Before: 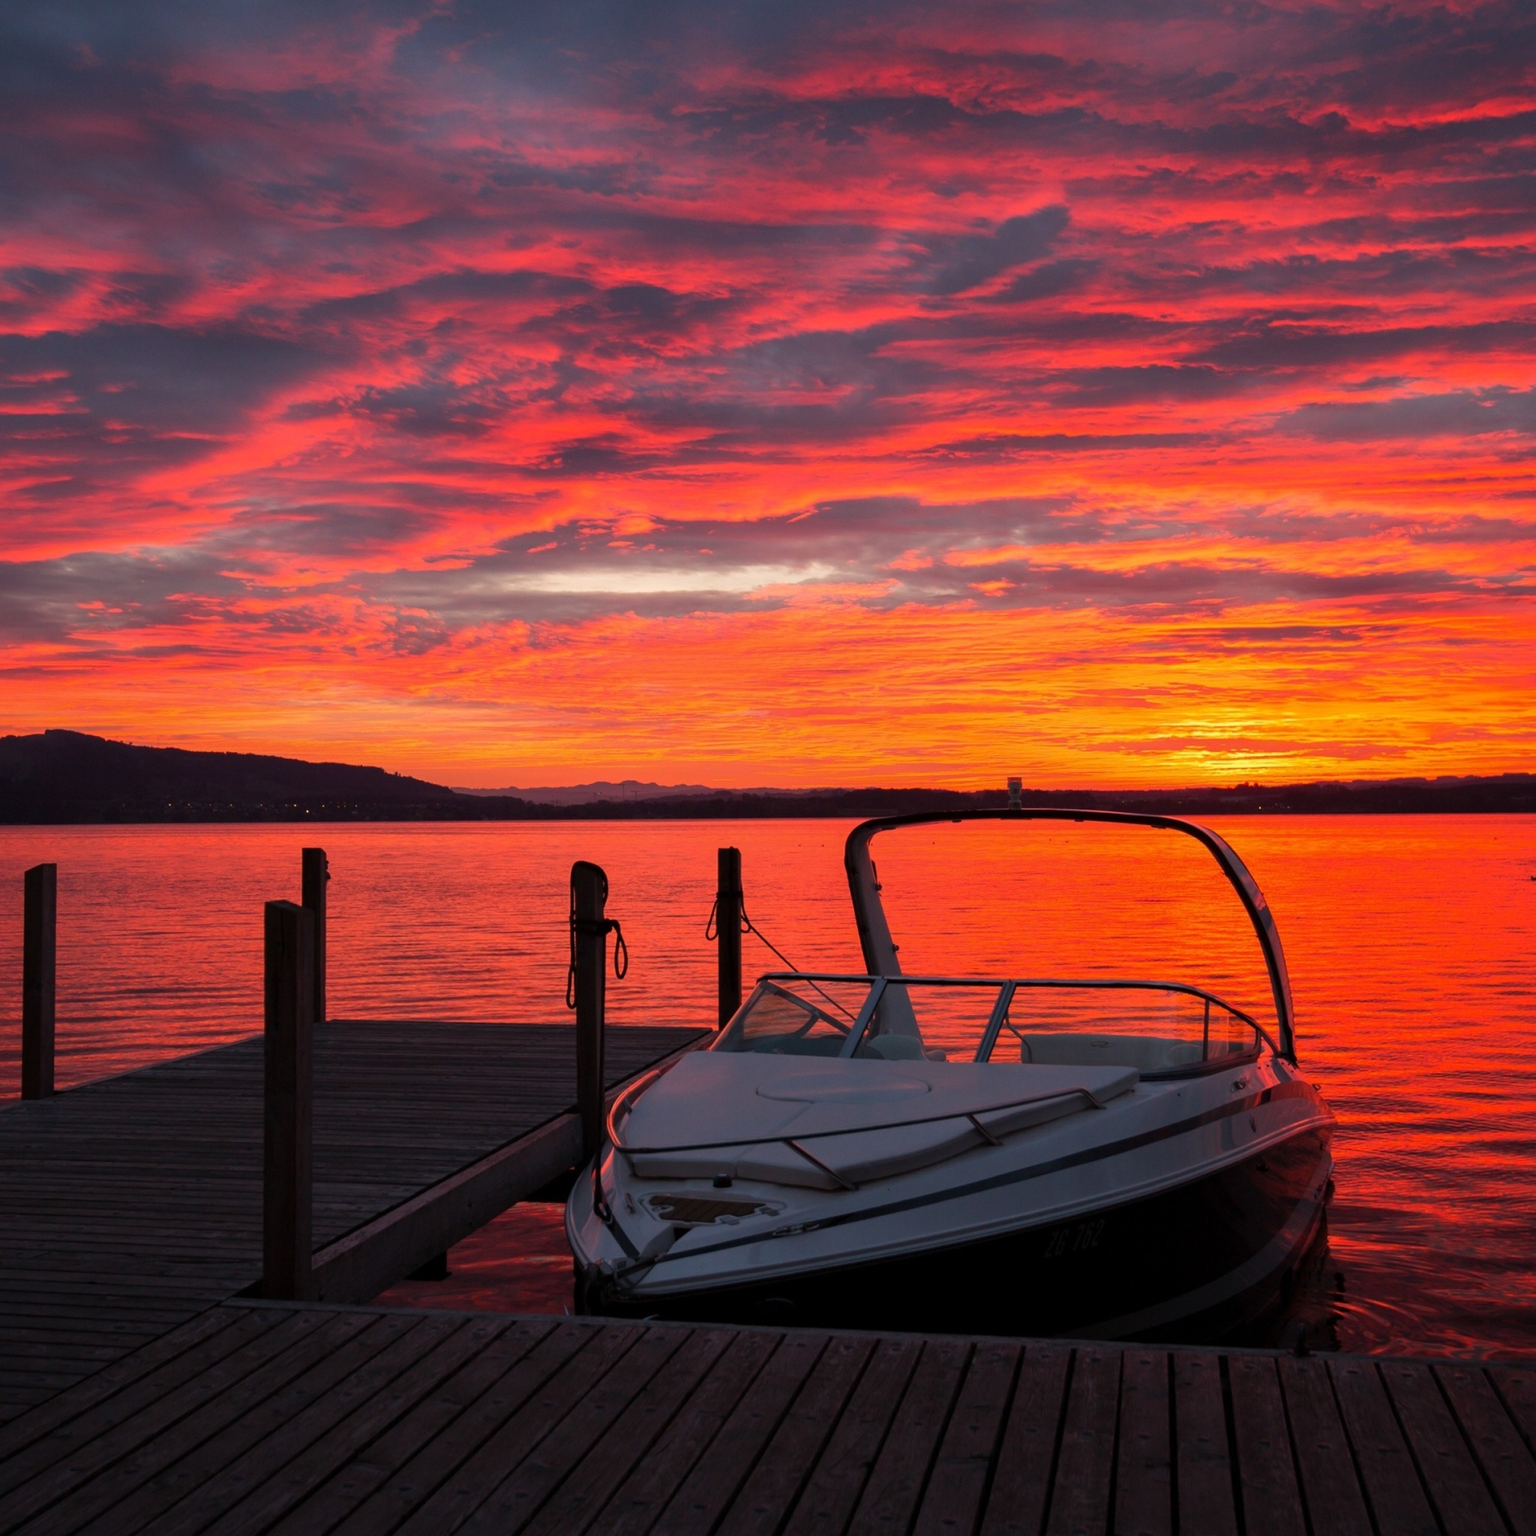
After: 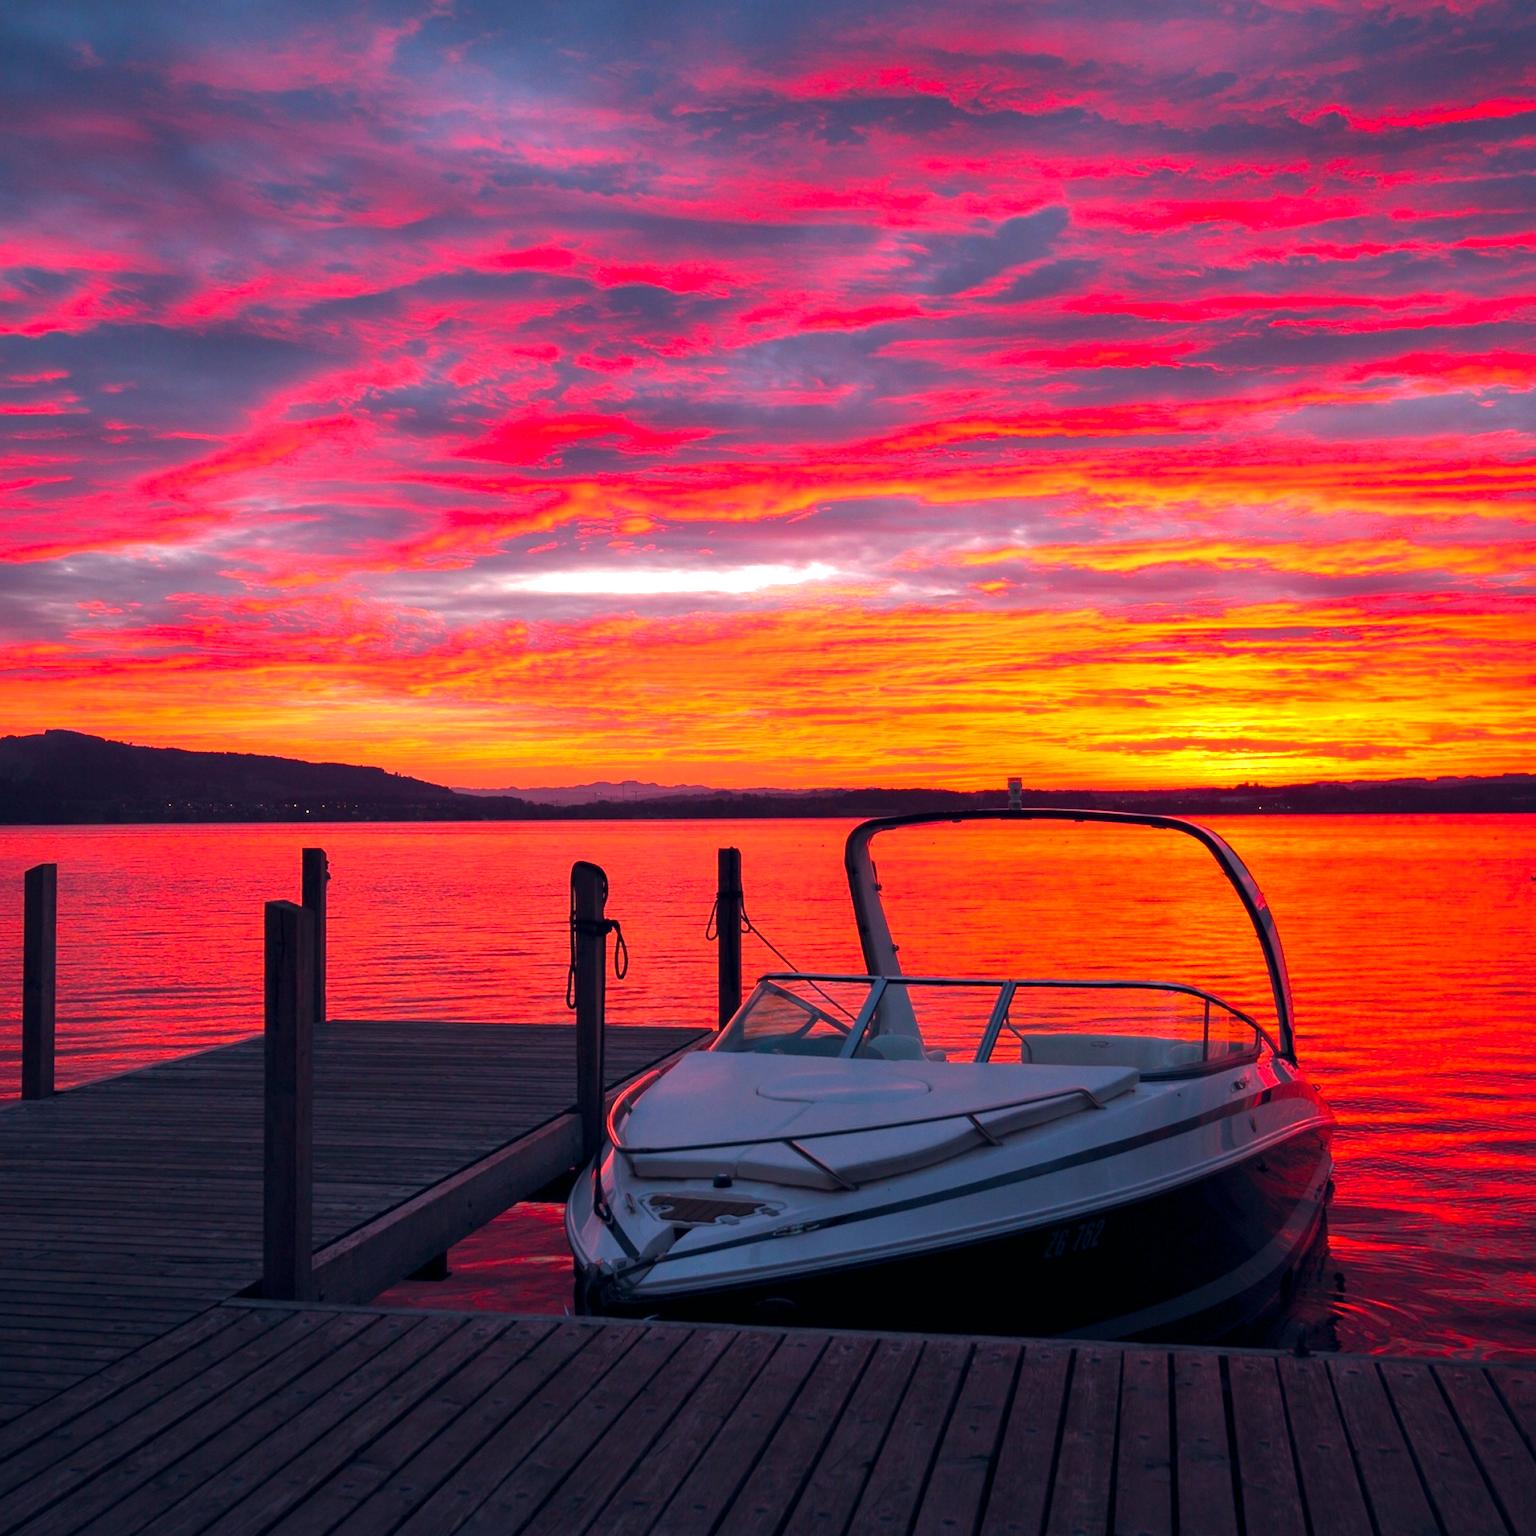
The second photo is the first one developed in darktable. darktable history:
color correction: highlights a* -2.23, highlights b* -18.32
color balance rgb: global offset › chroma 0.053%, global offset › hue 253.99°, perceptual saturation grading › global saturation 25.887%, perceptual brilliance grading › global brilliance 29.889%
exposure: black level correction 0, compensate highlight preservation false
